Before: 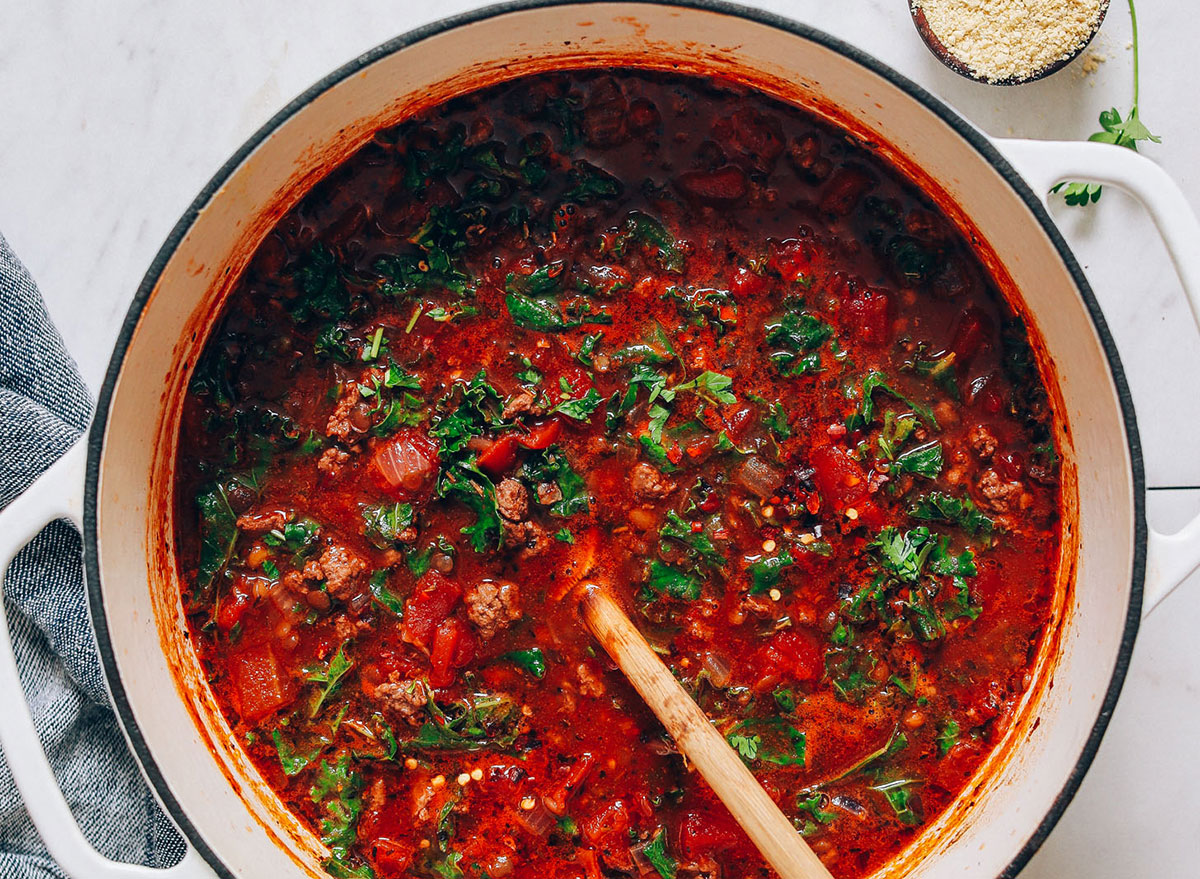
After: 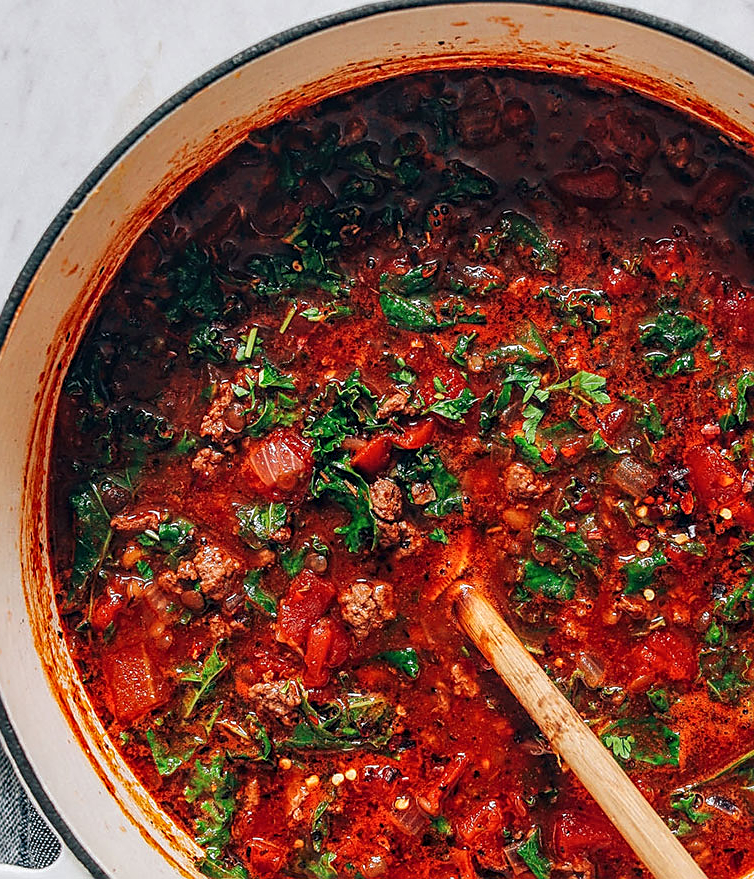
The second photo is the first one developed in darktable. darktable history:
levels: mode automatic, levels [0.093, 0.434, 0.988]
crop: left 10.543%, right 26.556%
local contrast: on, module defaults
sharpen: on, module defaults
